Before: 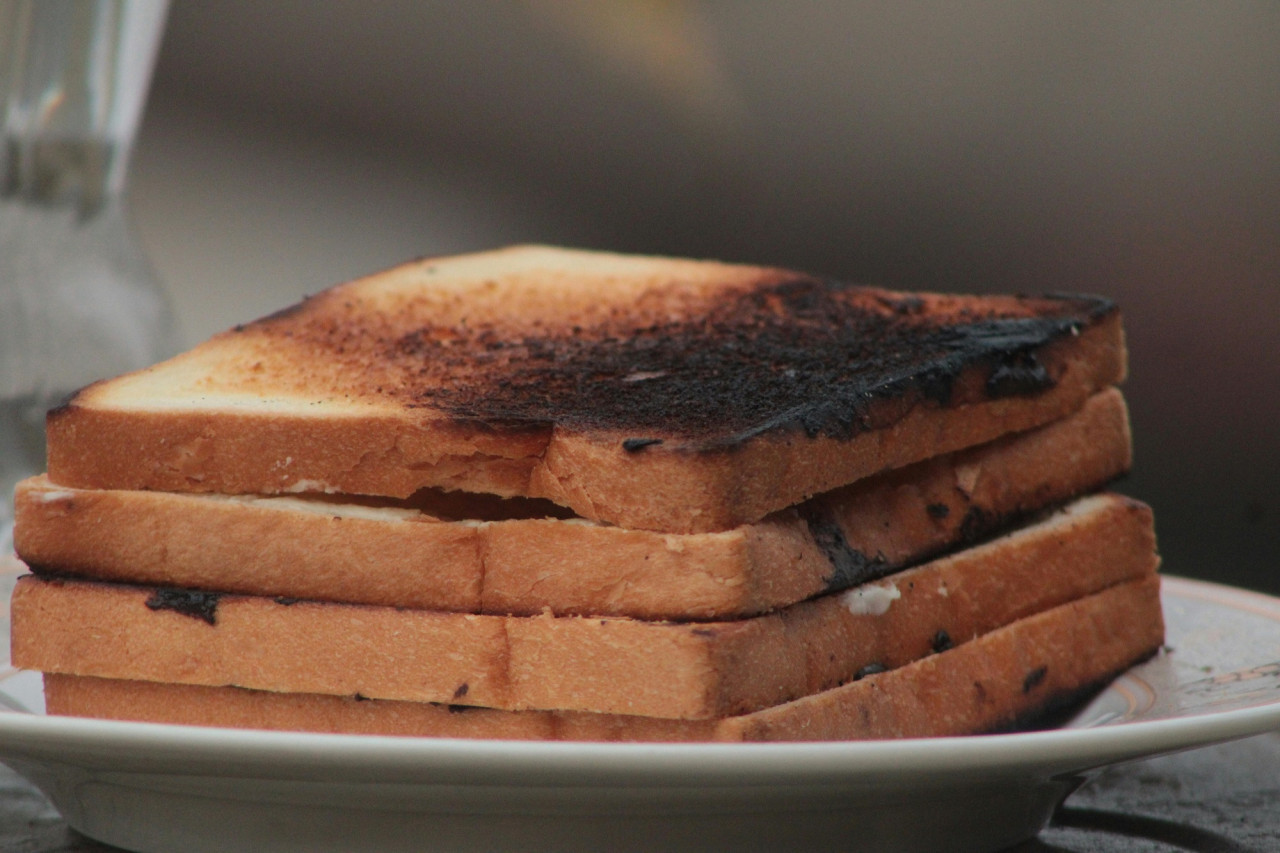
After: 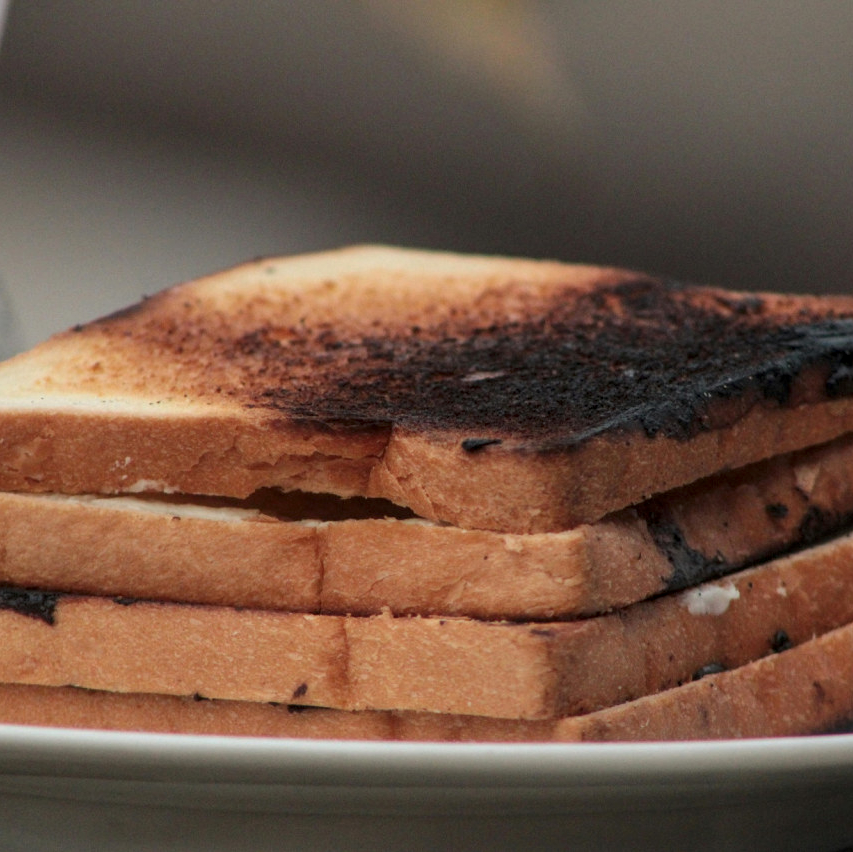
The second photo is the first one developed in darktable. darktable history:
crop and rotate: left 12.648%, right 20.685%
tone equalizer: on, module defaults
shadows and highlights: shadows 22.7, highlights -48.71, soften with gaussian
local contrast: detail 130%
